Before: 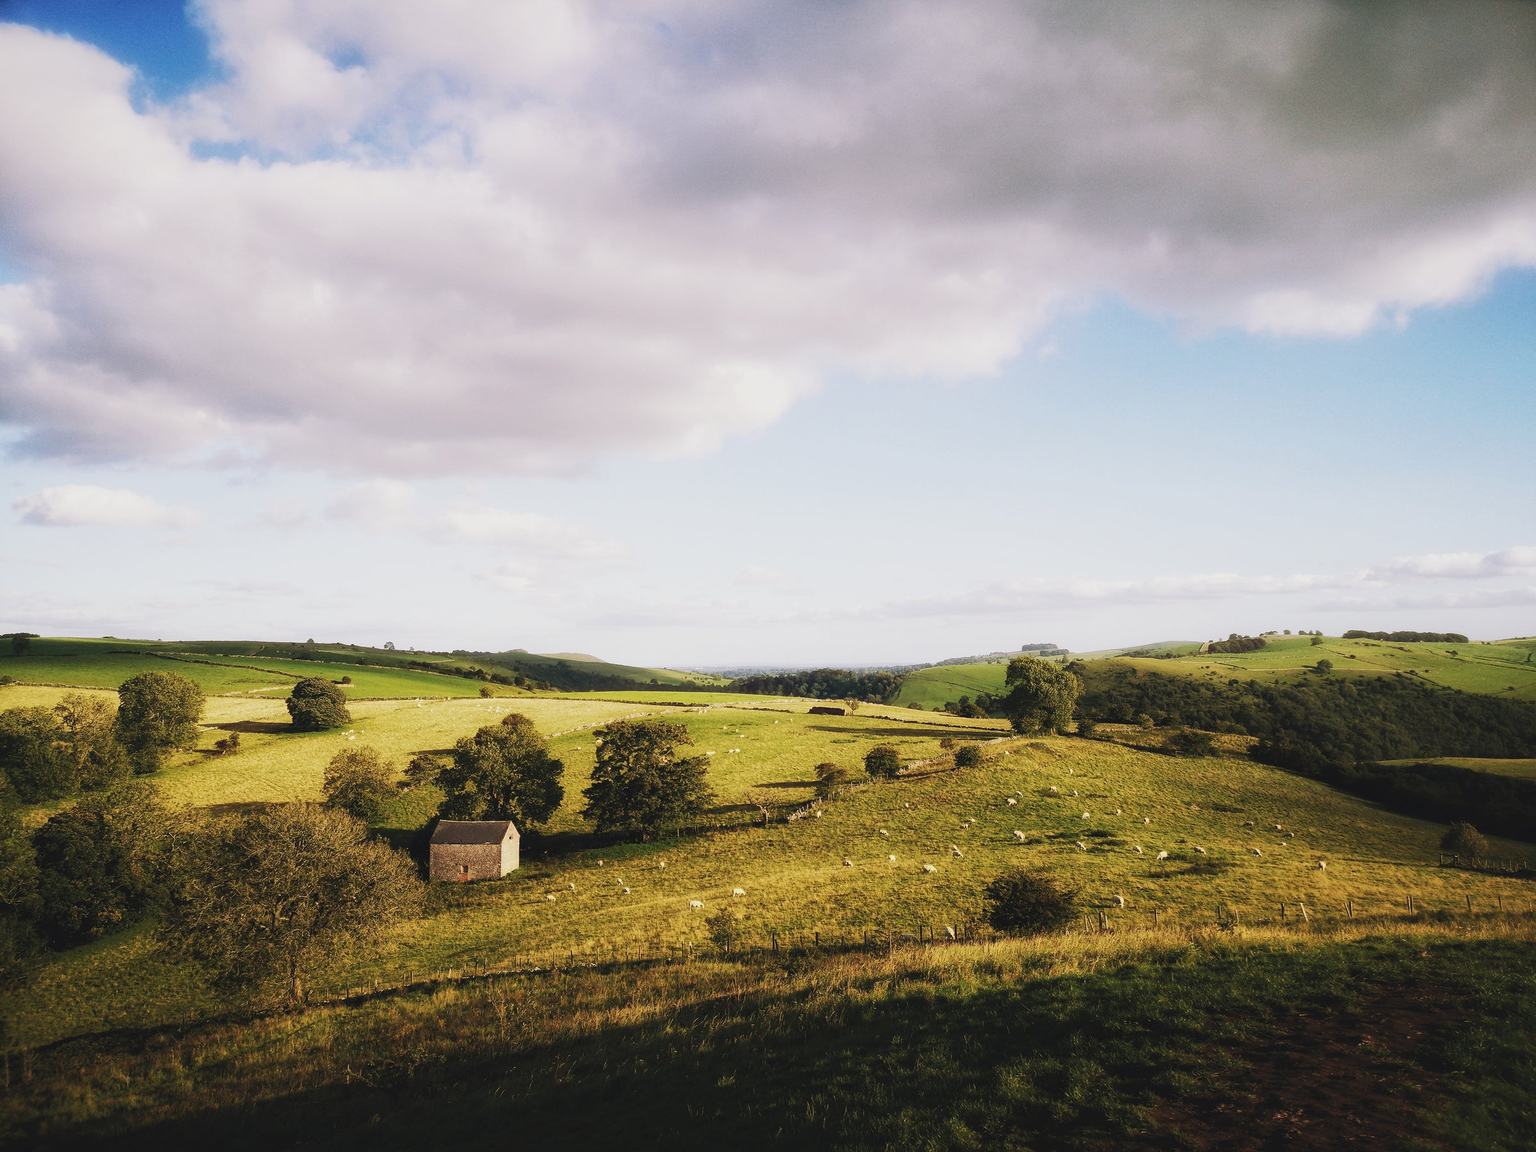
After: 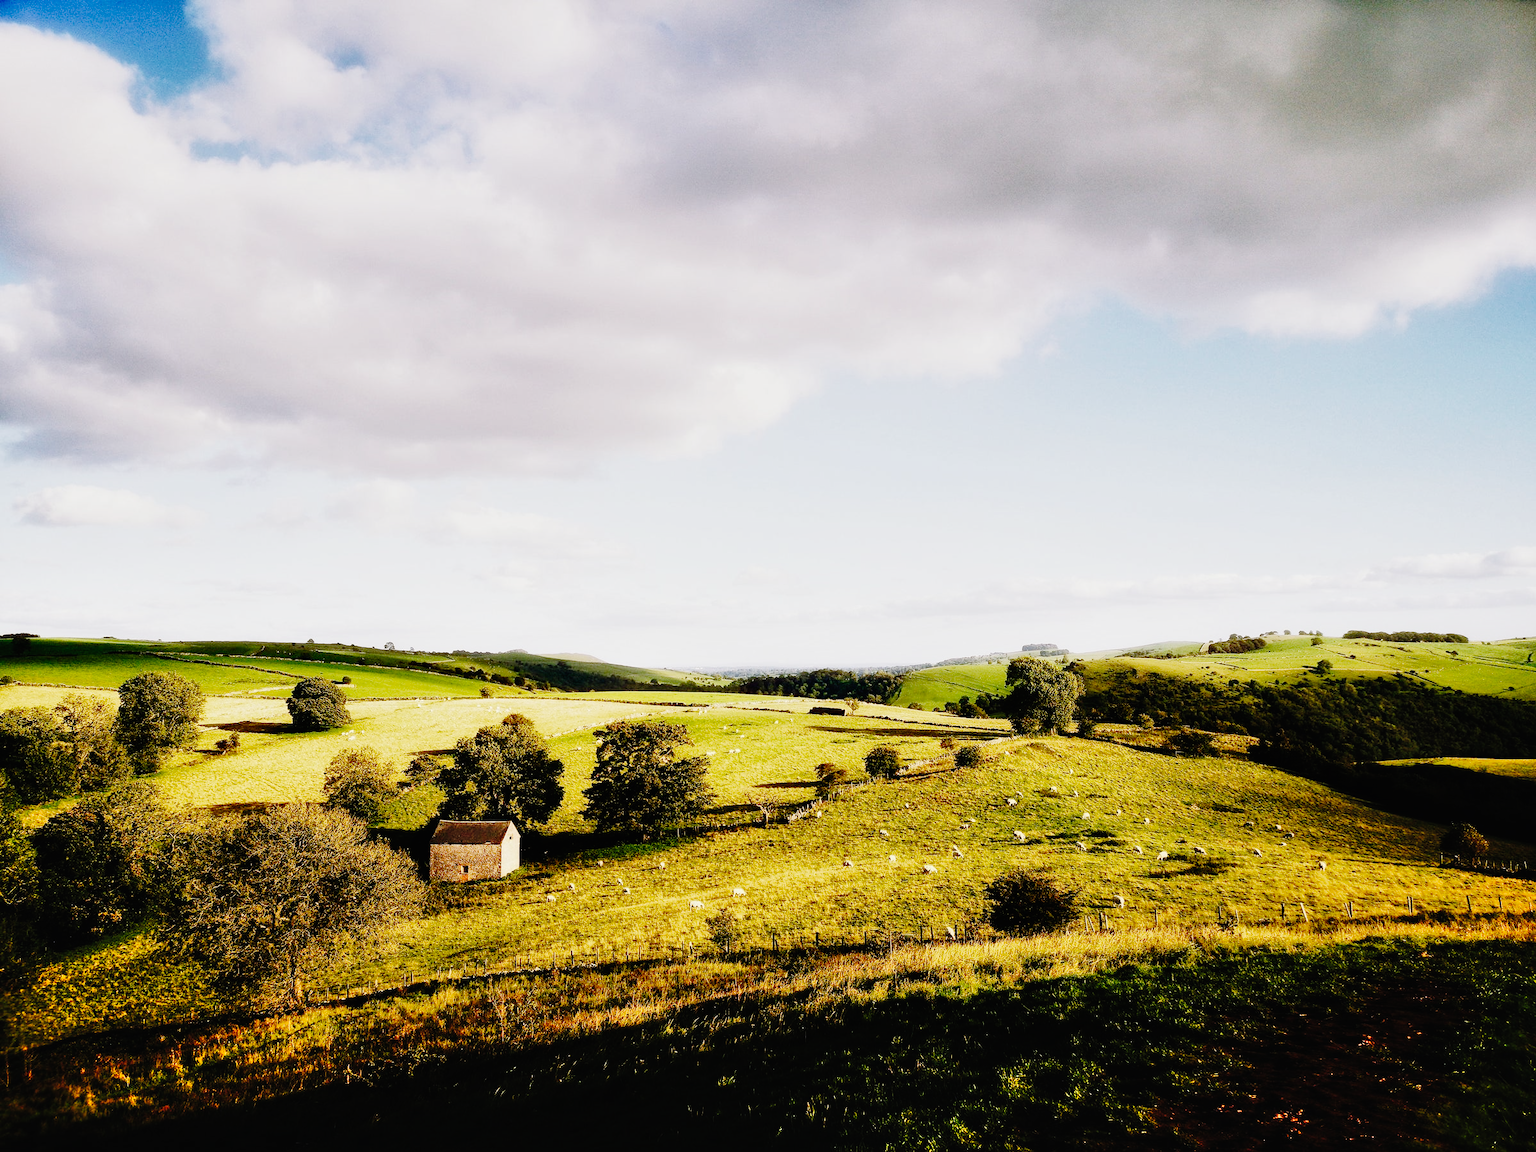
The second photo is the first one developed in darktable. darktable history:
shadows and highlights: low approximation 0.01, soften with gaussian
base curve: curves: ch0 [(0, 0) (0.036, 0.01) (0.123, 0.254) (0.258, 0.504) (0.507, 0.748) (1, 1)], preserve colors none
